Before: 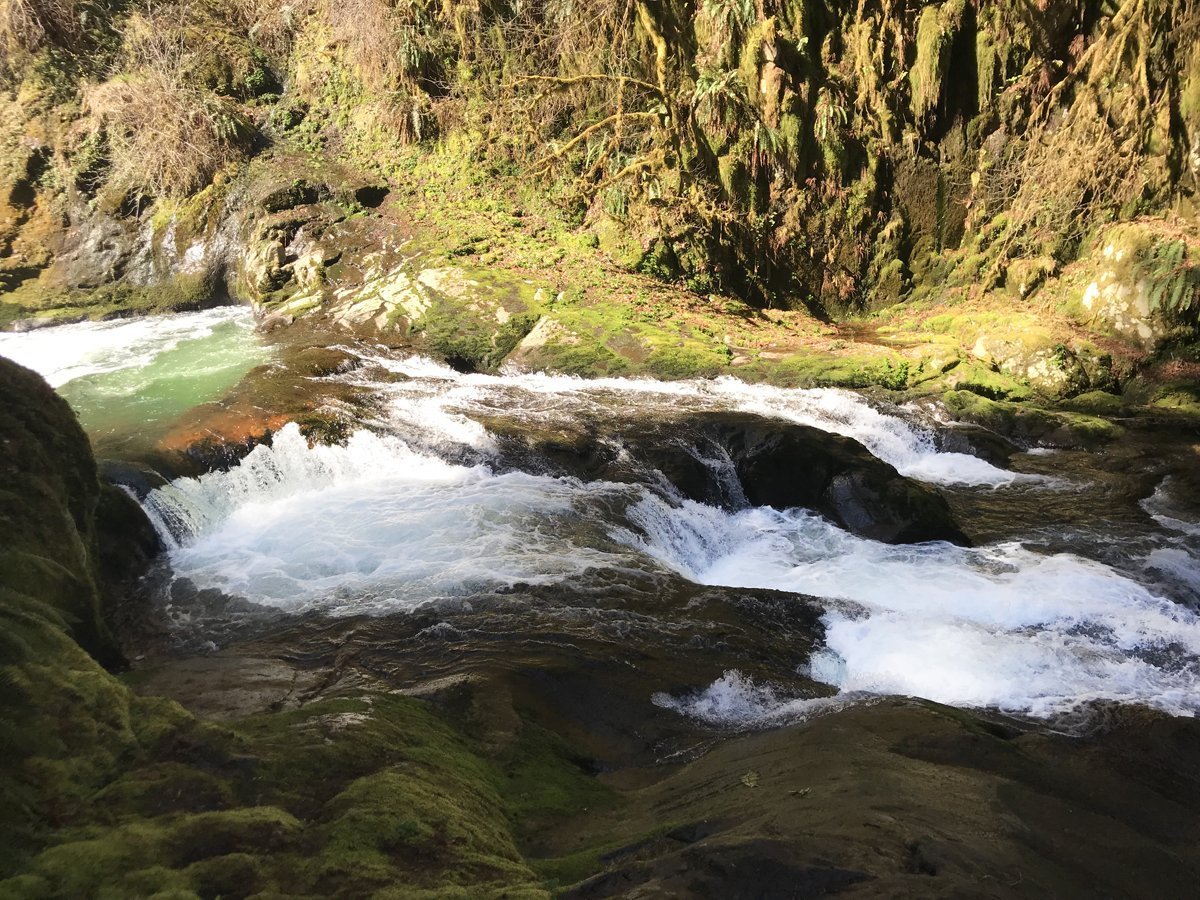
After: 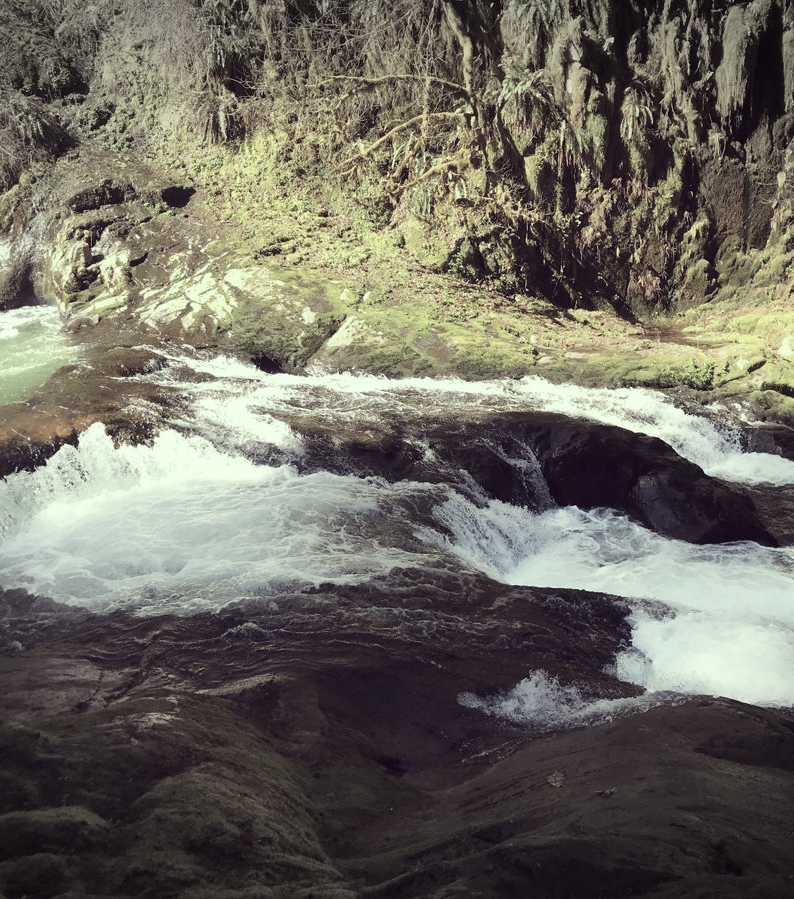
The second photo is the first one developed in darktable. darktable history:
vignetting: fall-off start 99.57%, width/height ratio 1.306
crop and rotate: left 16.239%, right 17.559%
exposure: compensate highlight preservation false
color correction: highlights a* -20.24, highlights b* 20.86, shadows a* 19.5, shadows b* -19.87, saturation 0.447
